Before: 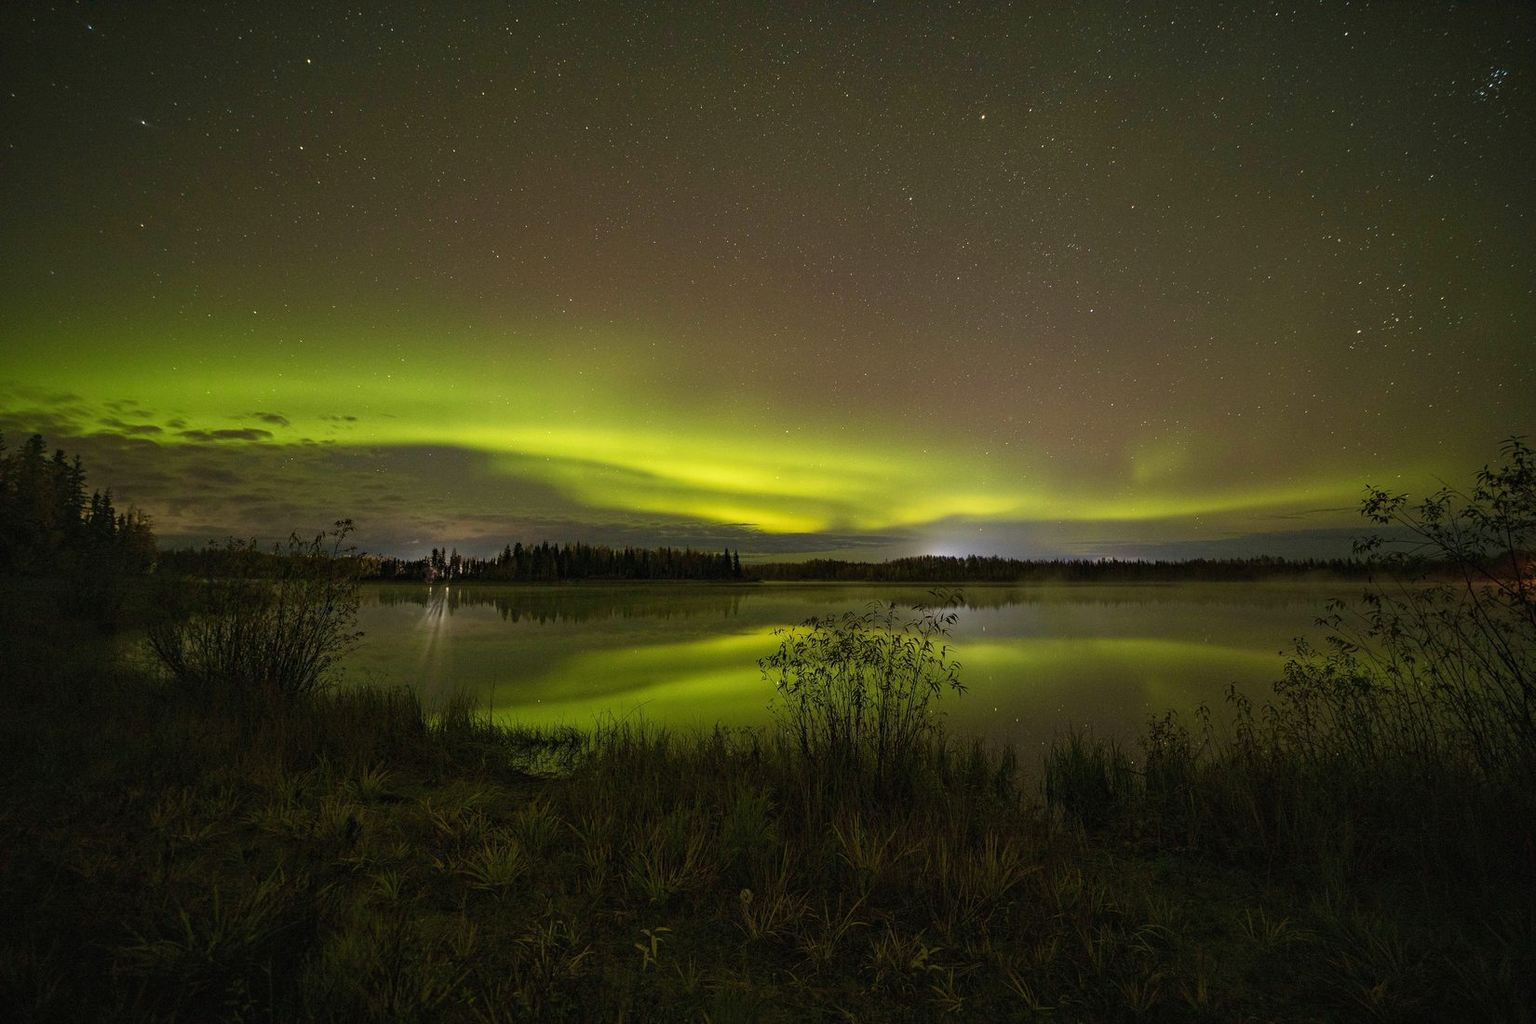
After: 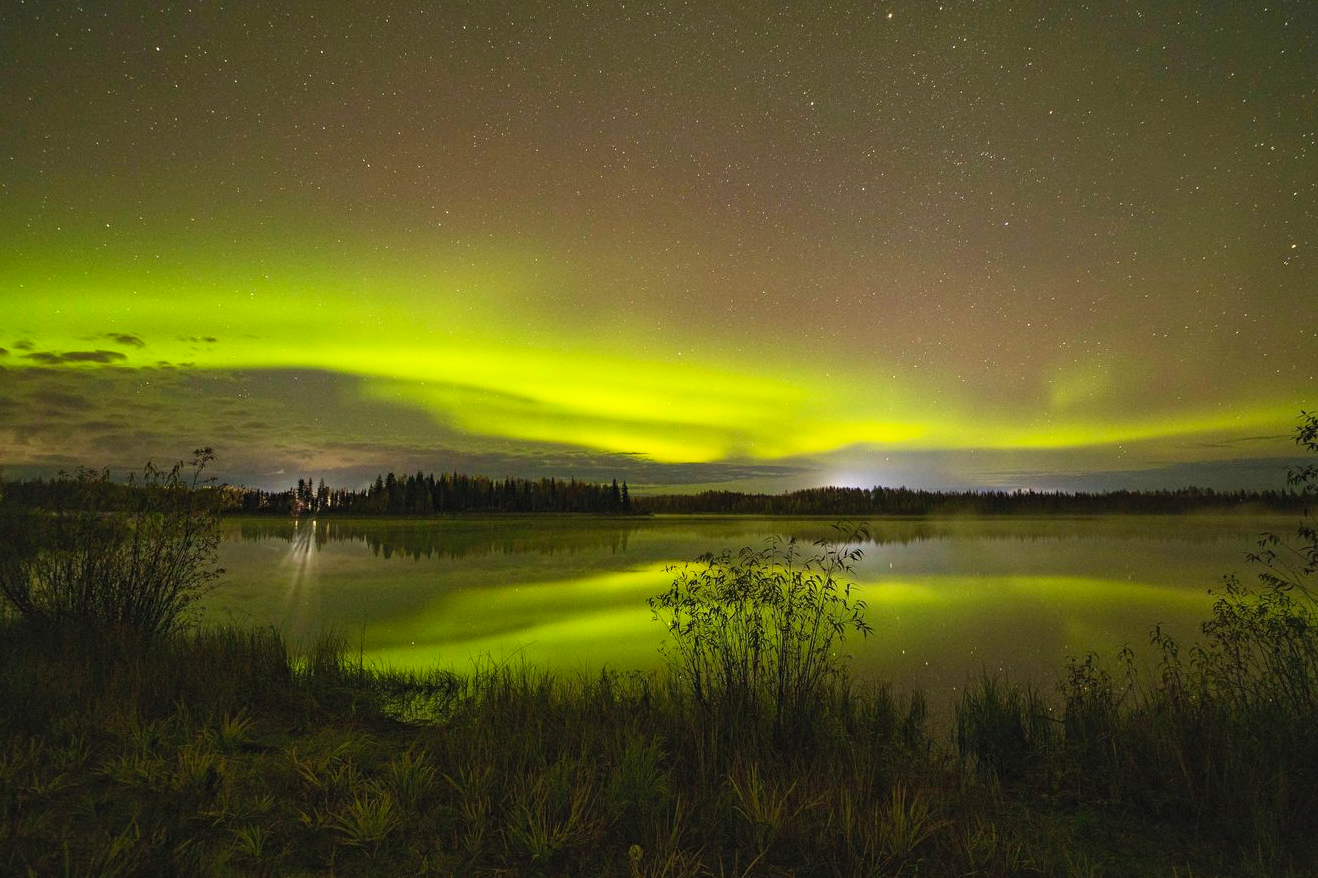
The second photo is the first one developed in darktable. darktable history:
contrast brightness saturation: contrast 0.24, brightness 0.26, saturation 0.39
crop and rotate: left 10.071%, top 10.071%, right 10.02%, bottom 10.02%
